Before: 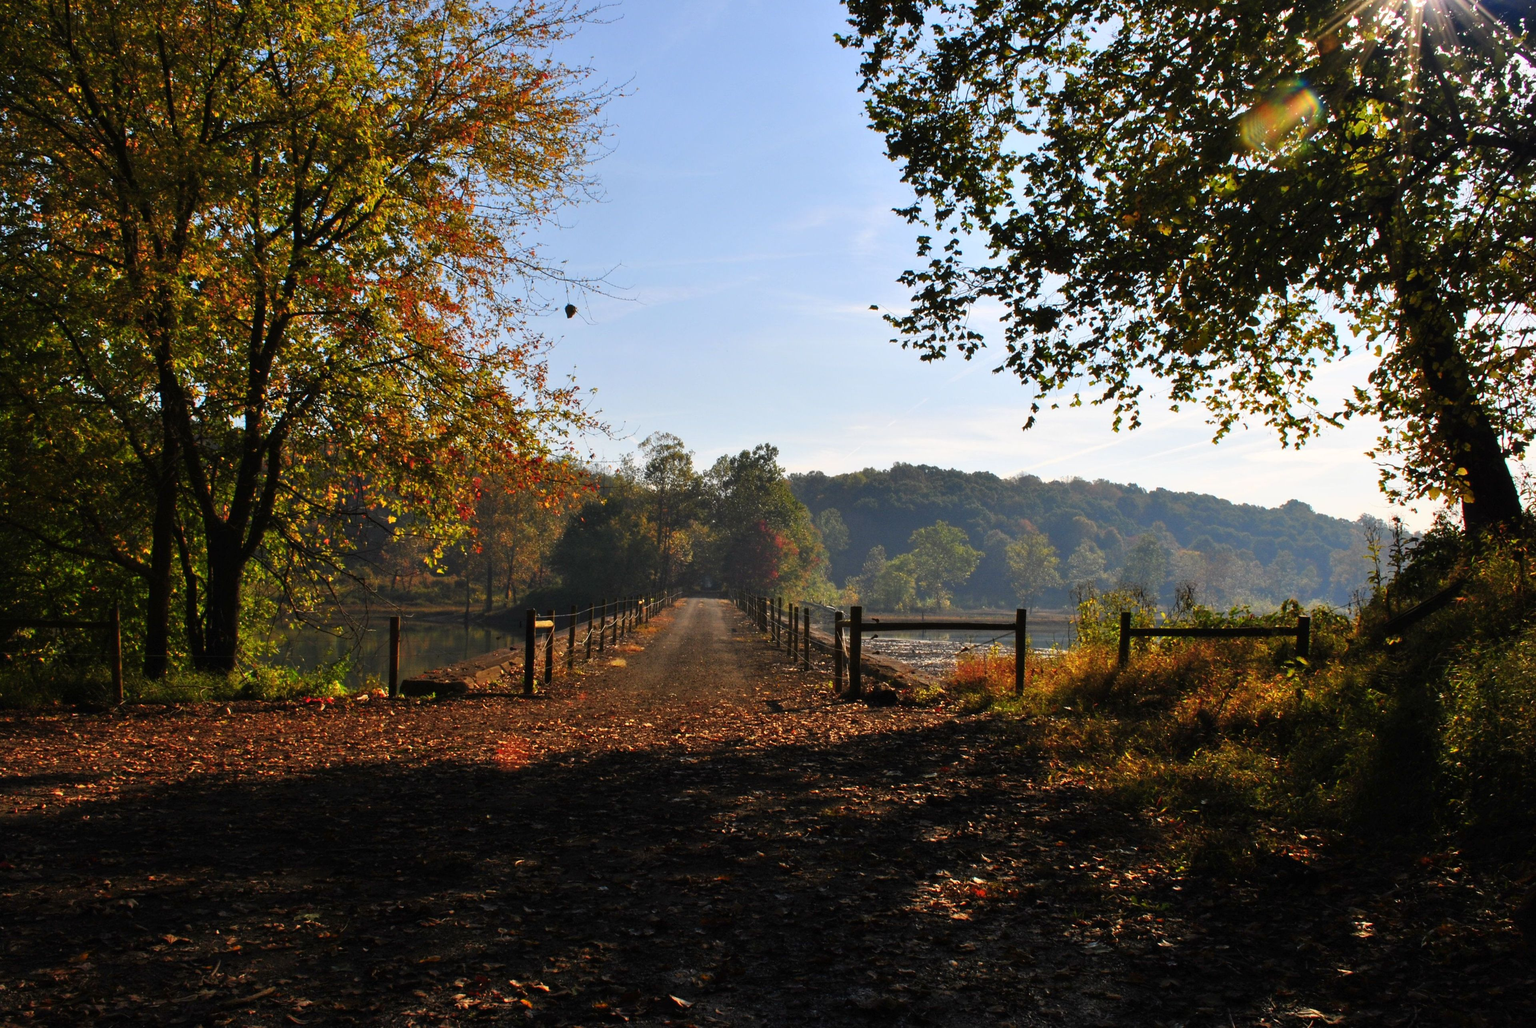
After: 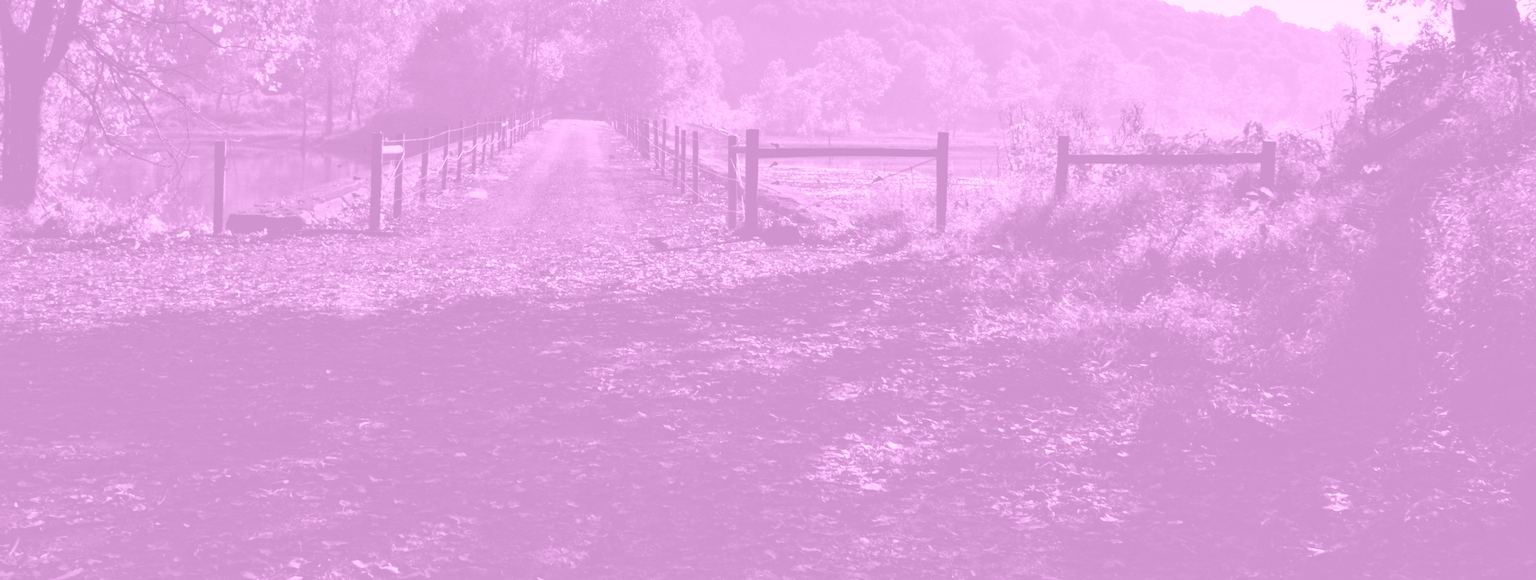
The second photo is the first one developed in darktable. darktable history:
crop and rotate: left 13.306%, top 48.129%, bottom 2.928%
color balance rgb: perceptual saturation grading › global saturation 20%, perceptual saturation grading › highlights -25%, perceptual saturation grading › shadows 50.52%, global vibrance 40.24%
local contrast: mode bilateral grid, contrast 25, coarseness 60, detail 151%, midtone range 0.2
exposure: exposure 0.2 EV, compensate highlight preservation false
colorize: hue 331.2°, saturation 75%, source mix 30.28%, lightness 70.52%, version 1
